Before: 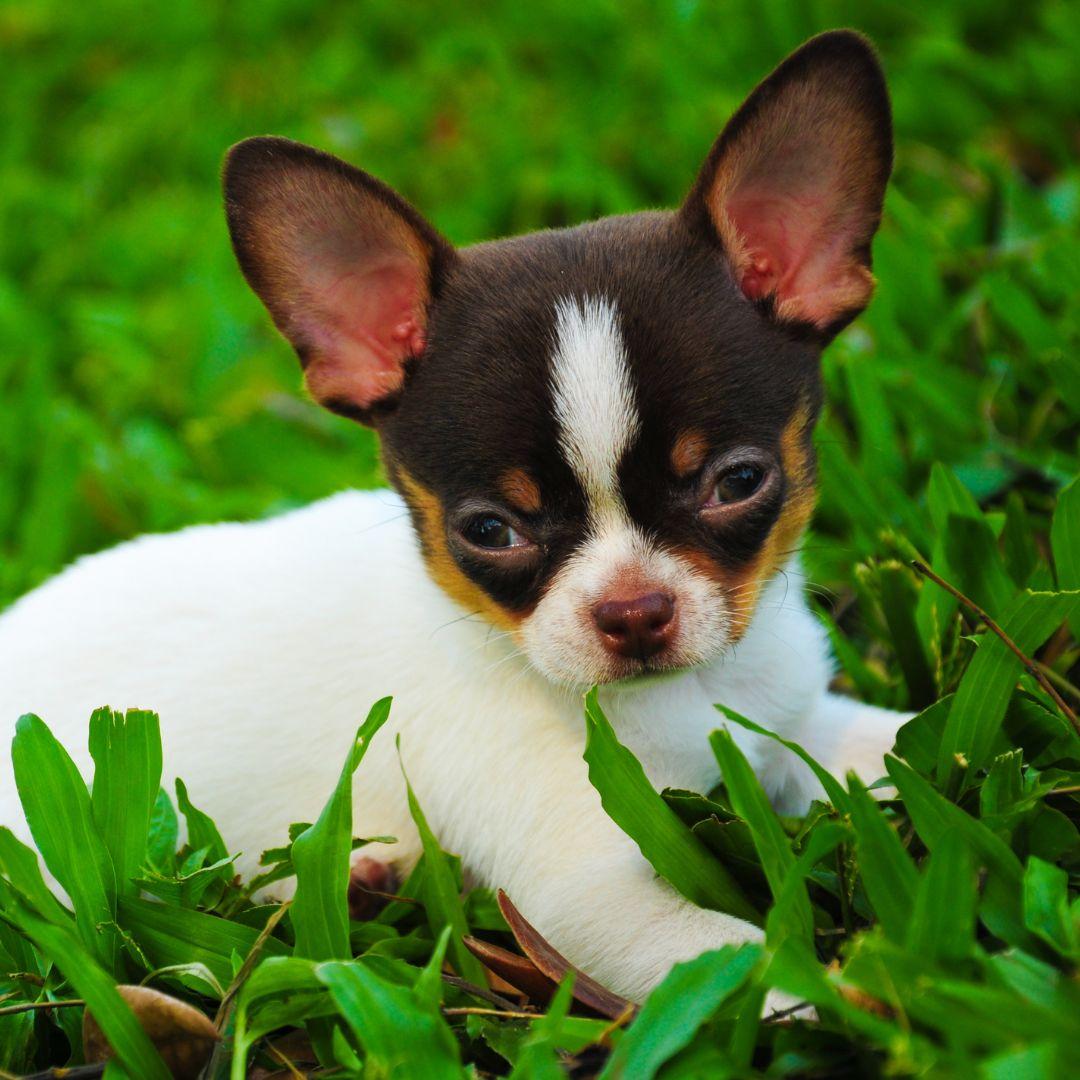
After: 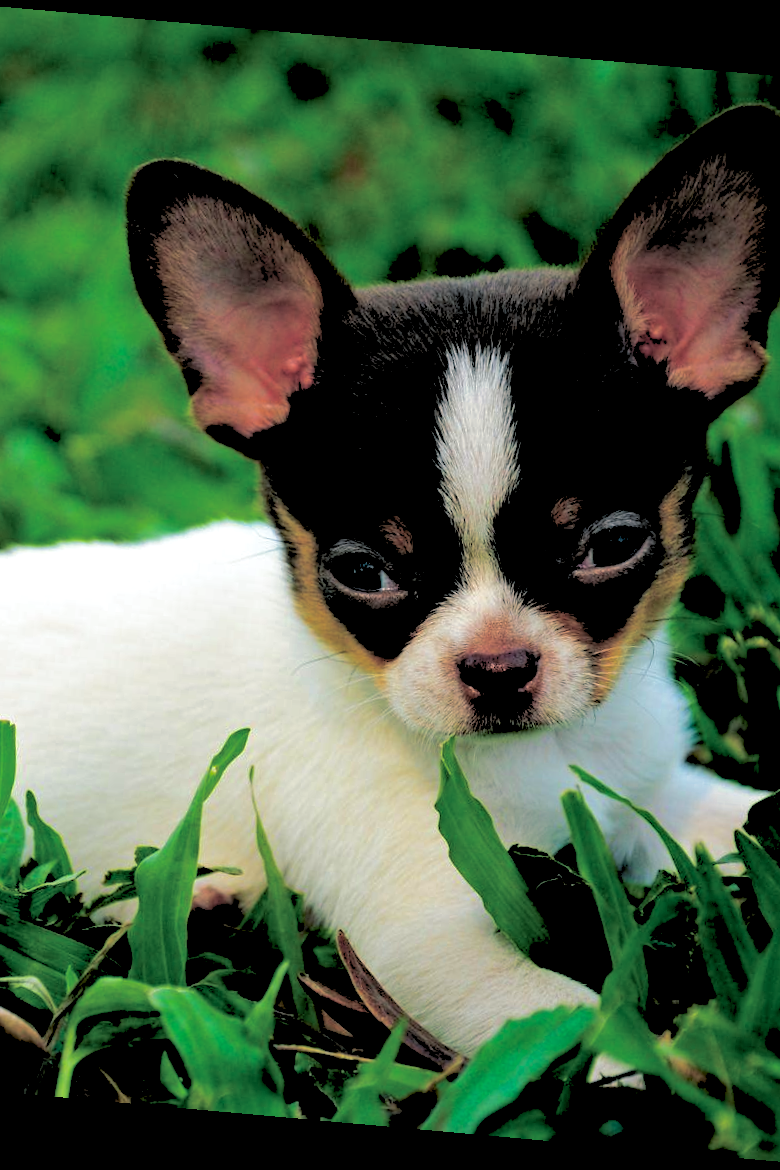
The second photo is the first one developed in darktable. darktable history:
rgb curve: curves: ch0 [(0, 0) (0.175, 0.154) (0.785, 0.663) (1, 1)]
crop and rotate: left 15.055%, right 18.278%
rotate and perspective: rotation 5.12°, automatic cropping off
rgb levels: preserve colors sum RGB, levels [[0.038, 0.433, 0.934], [0, 0.5, 1], [0, 0.5, 1]]
exposure: black level correction 0.031, exposure 0.304 EV, compensate highlight preservation false
haze removal: compatibility mode true, adaptive false
split-toning: shadows › hue 205.2°, shadows › saturation 0.29, highlights › hue 50.4°, highlights › saturation 0.38, balance -49.9
